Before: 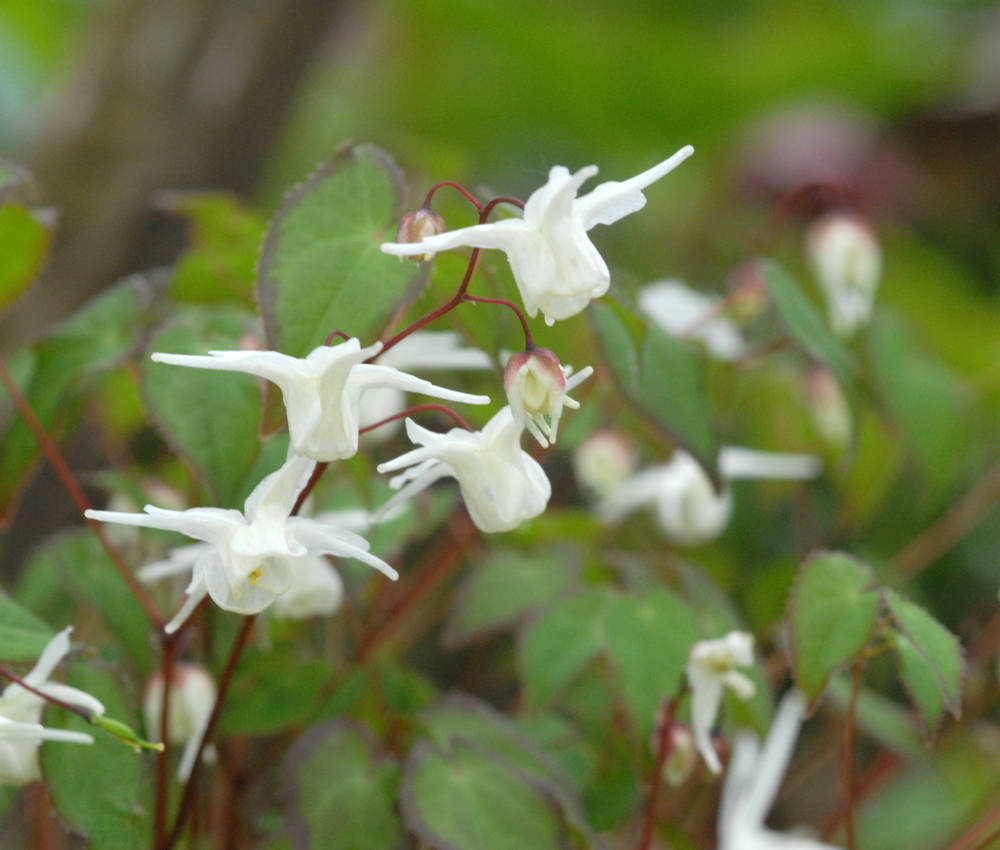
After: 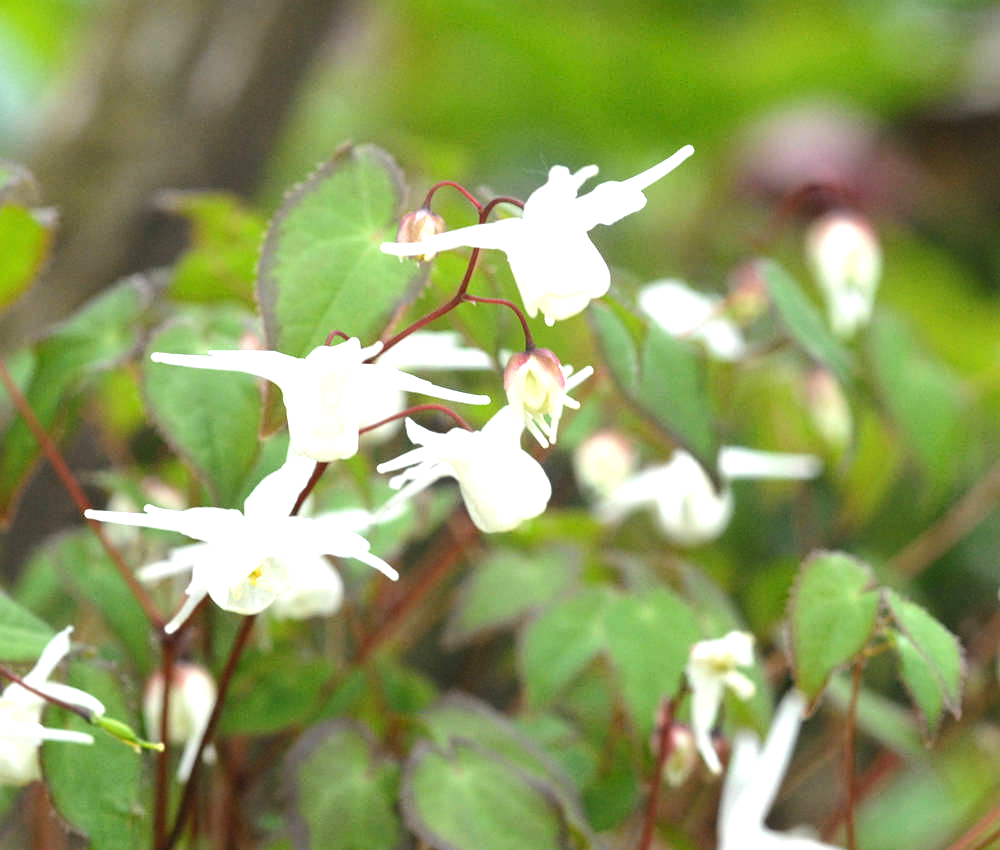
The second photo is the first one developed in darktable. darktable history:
tone equalizer: -8 EV -0.452 EV, -7 EV -0.36 EV, -6 EV -0.315 EV, -5 EV -0.224 EV, -3 EV 0.219 EV, -2 EV 0.34 EV, -1 EV 0.374 EV, +0 EV 0.404 EV, edges refinement/feathering 500, mask exposure compensation -1.57 EV, preserve details no
sharpen: amount 0.216
exposure: black level correction 0, exposure 0.701 EV, compensate highlight preservation false
